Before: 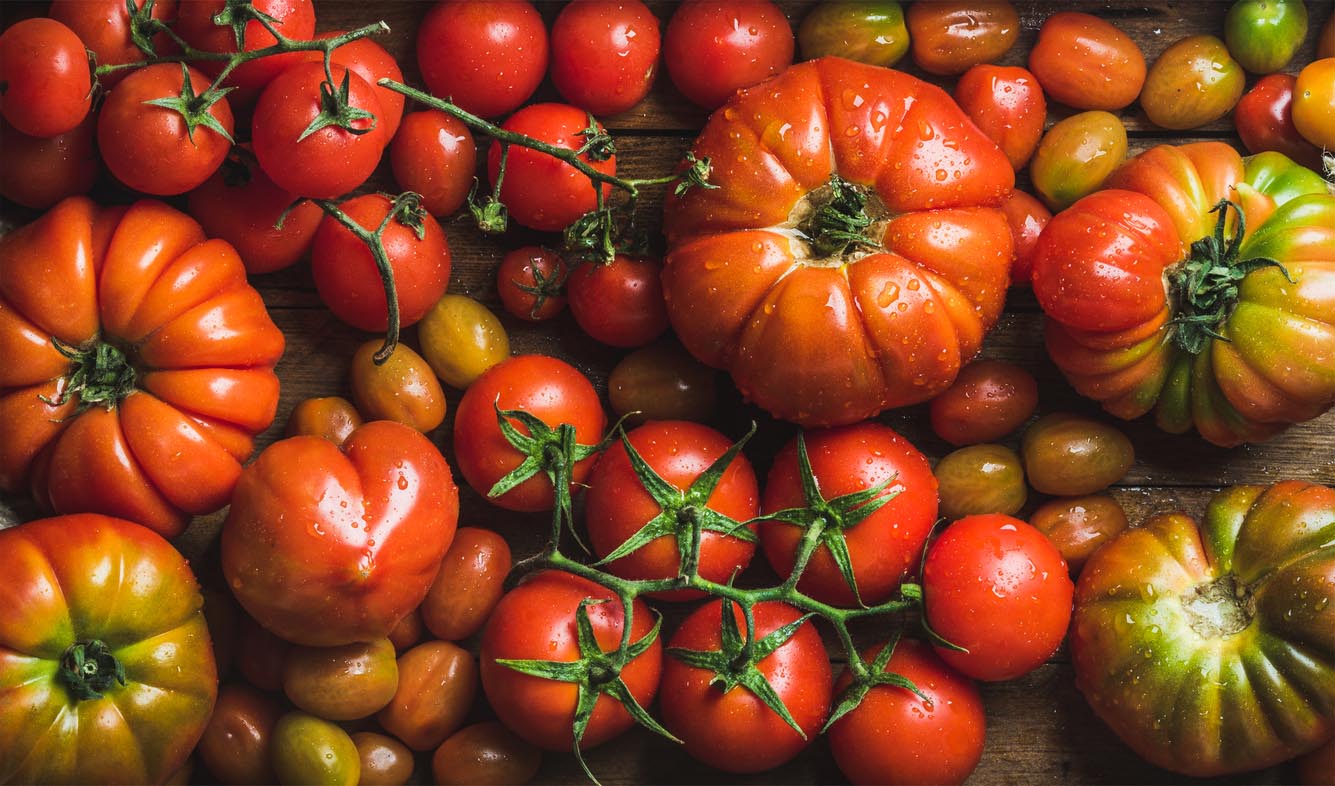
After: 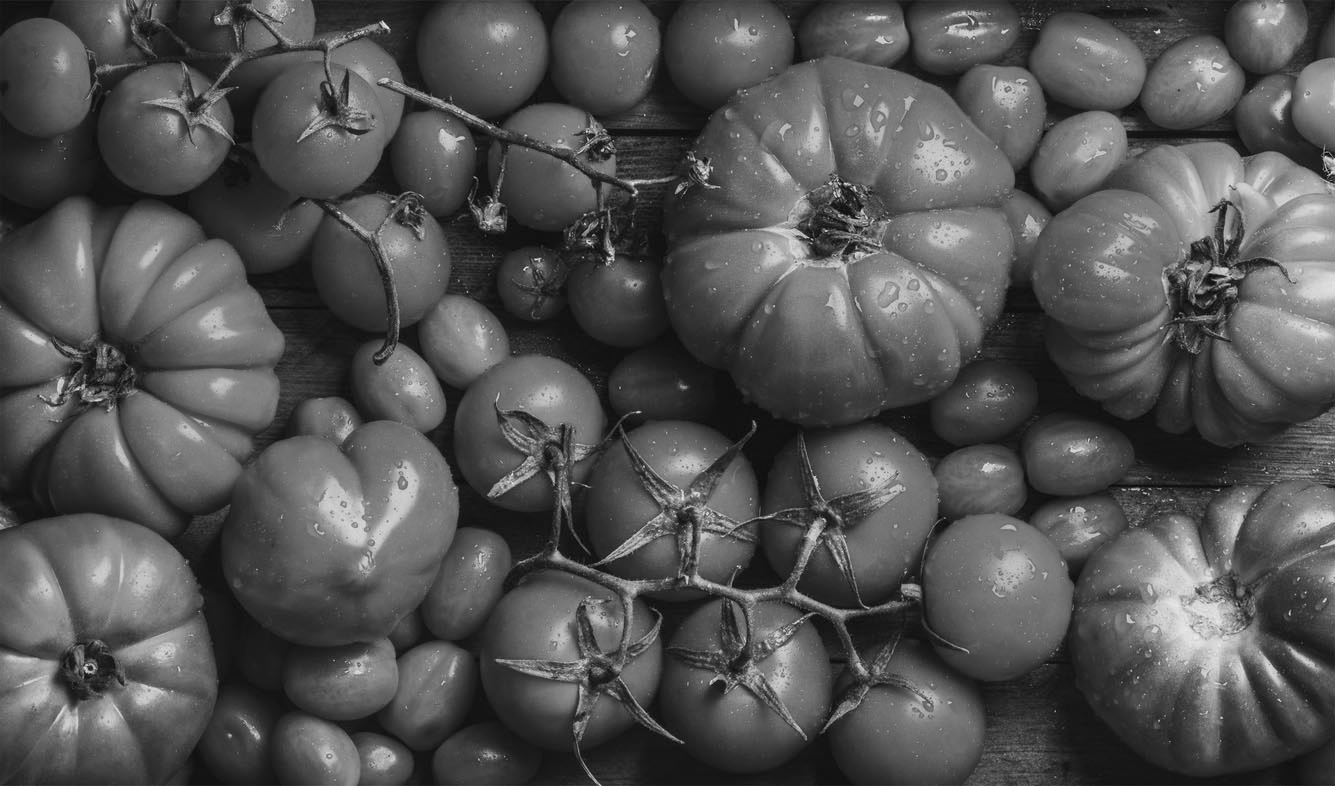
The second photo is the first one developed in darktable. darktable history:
color correction: saturation 1.11
monochrome: size 1
